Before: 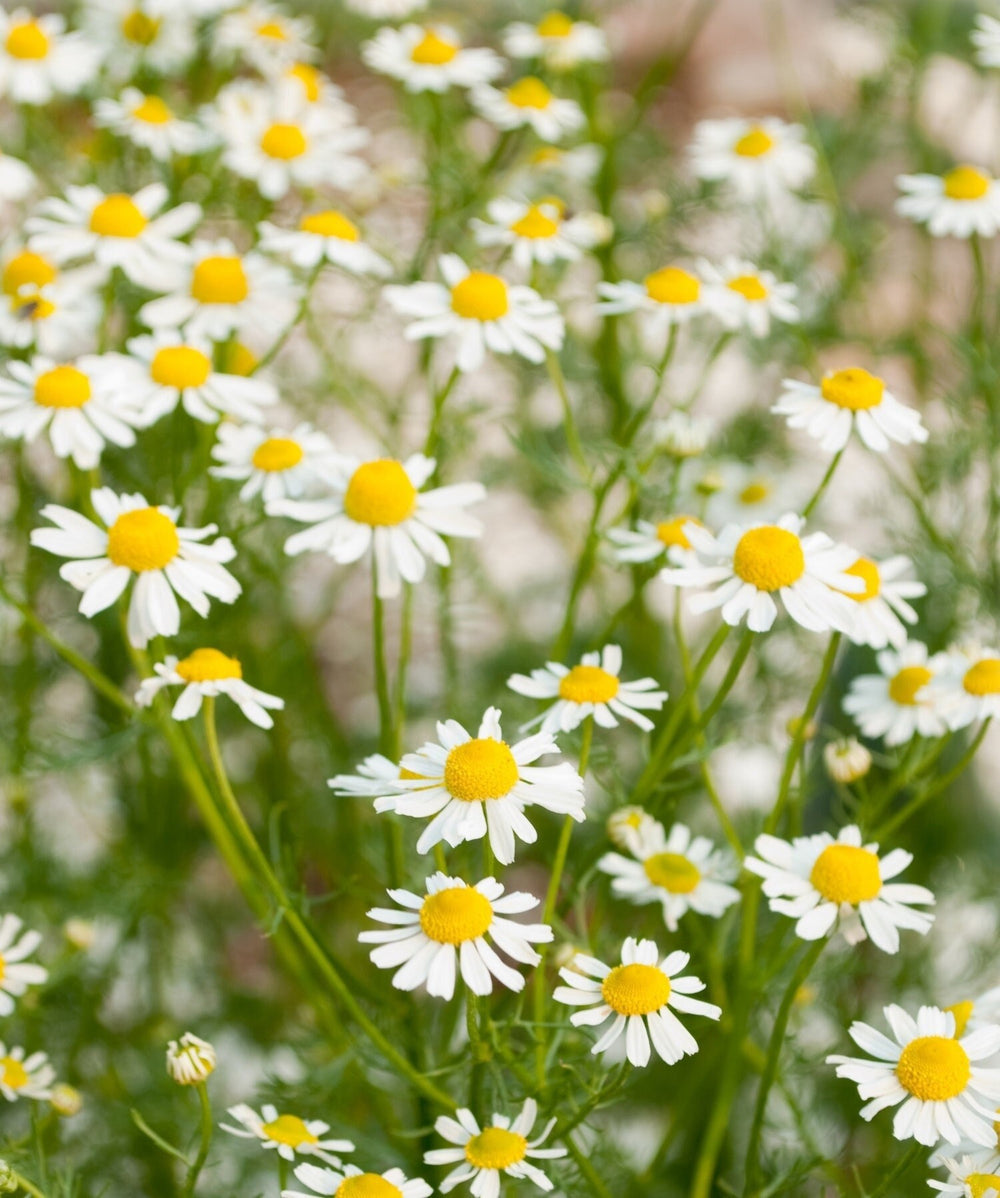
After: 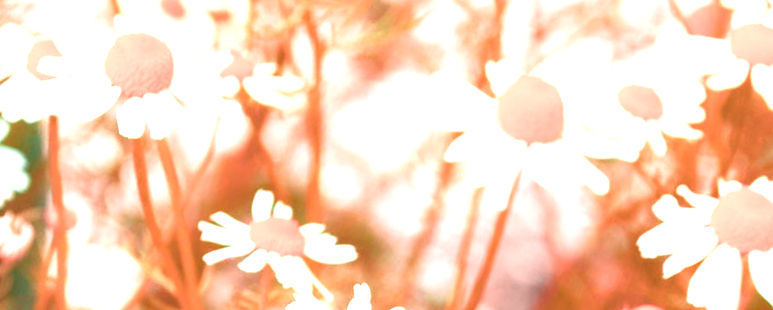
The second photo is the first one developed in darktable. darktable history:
crop and rotate: angle 16.12°, top 30.835%, bottom 35.653%
color zones: curves: ch2 [(0, 0.5) (0.084, 0.497) (0.323, 0.335) (0.4, 0.497) (1, 0.5)], process mode strong
exposure: black level correction 0, exposure 1.379 EV, compensate exposure bias true, compensate highlight preservation false
